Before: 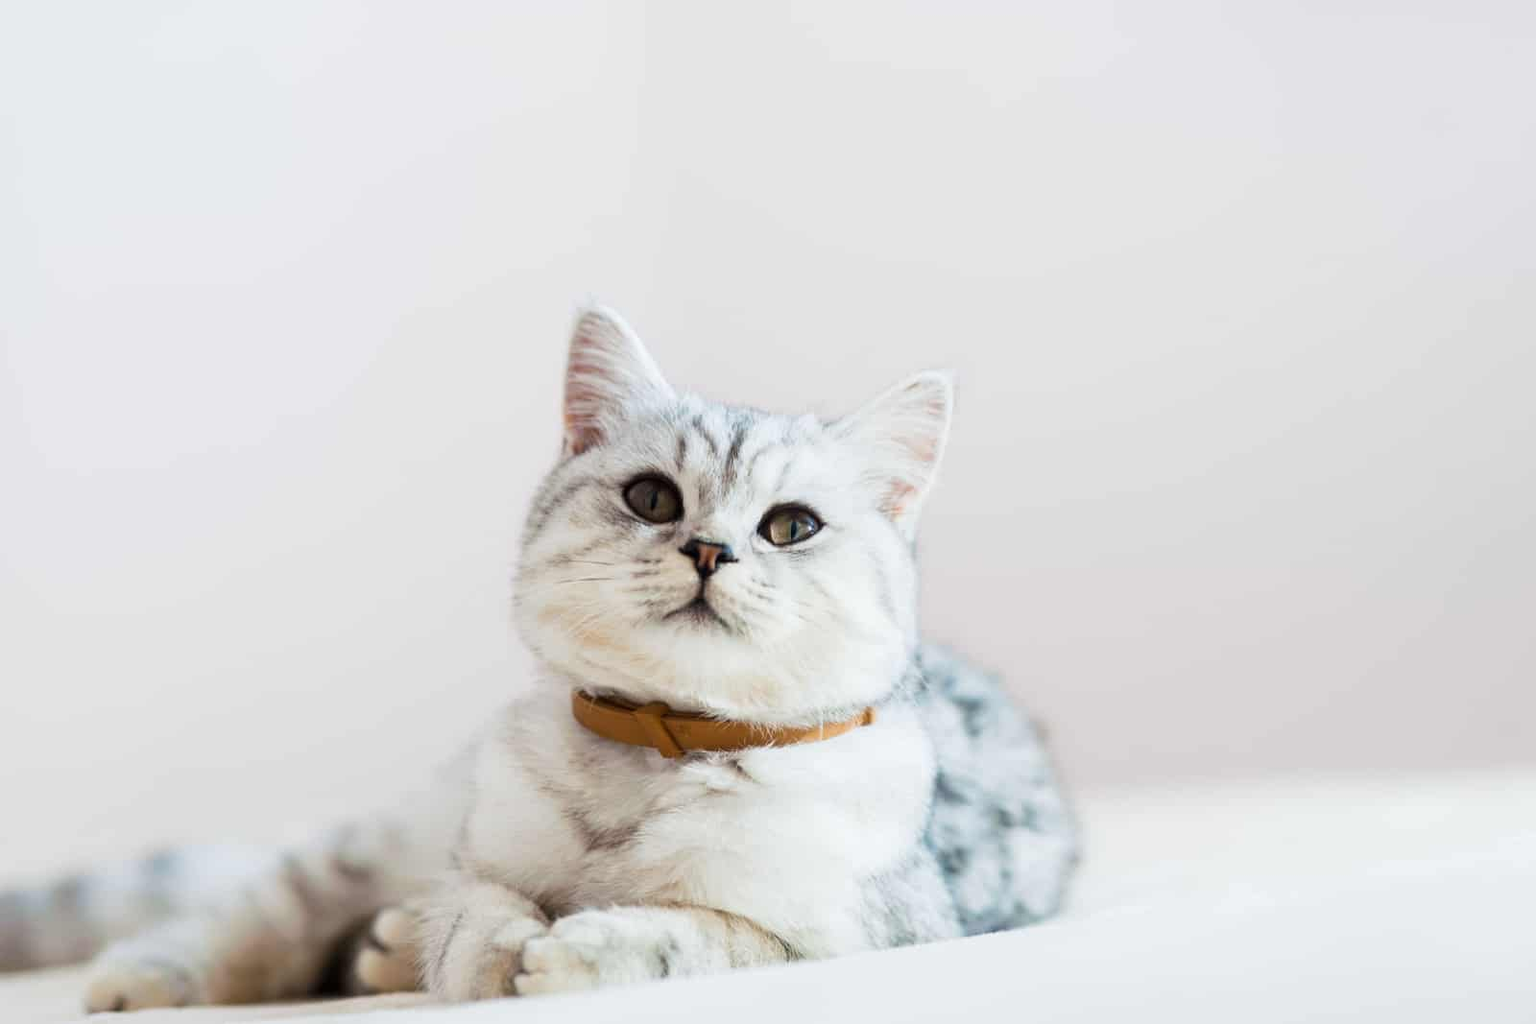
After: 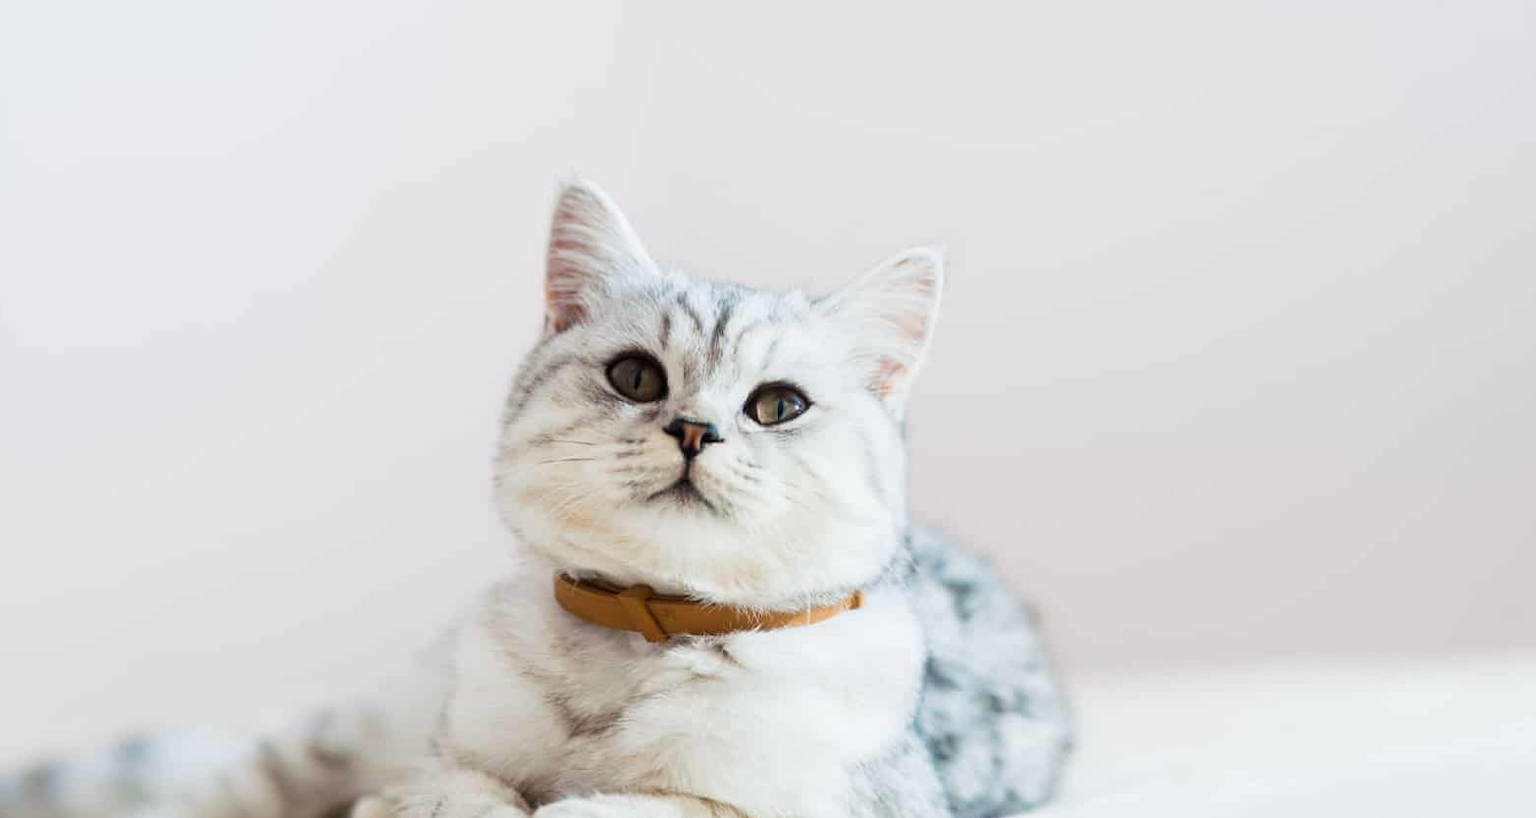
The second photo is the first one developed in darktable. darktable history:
exposure: compensate highlight preservation false
crop and rotate: left 1.967%, top 12.714%, right 0.152%, bottom 9.079%
